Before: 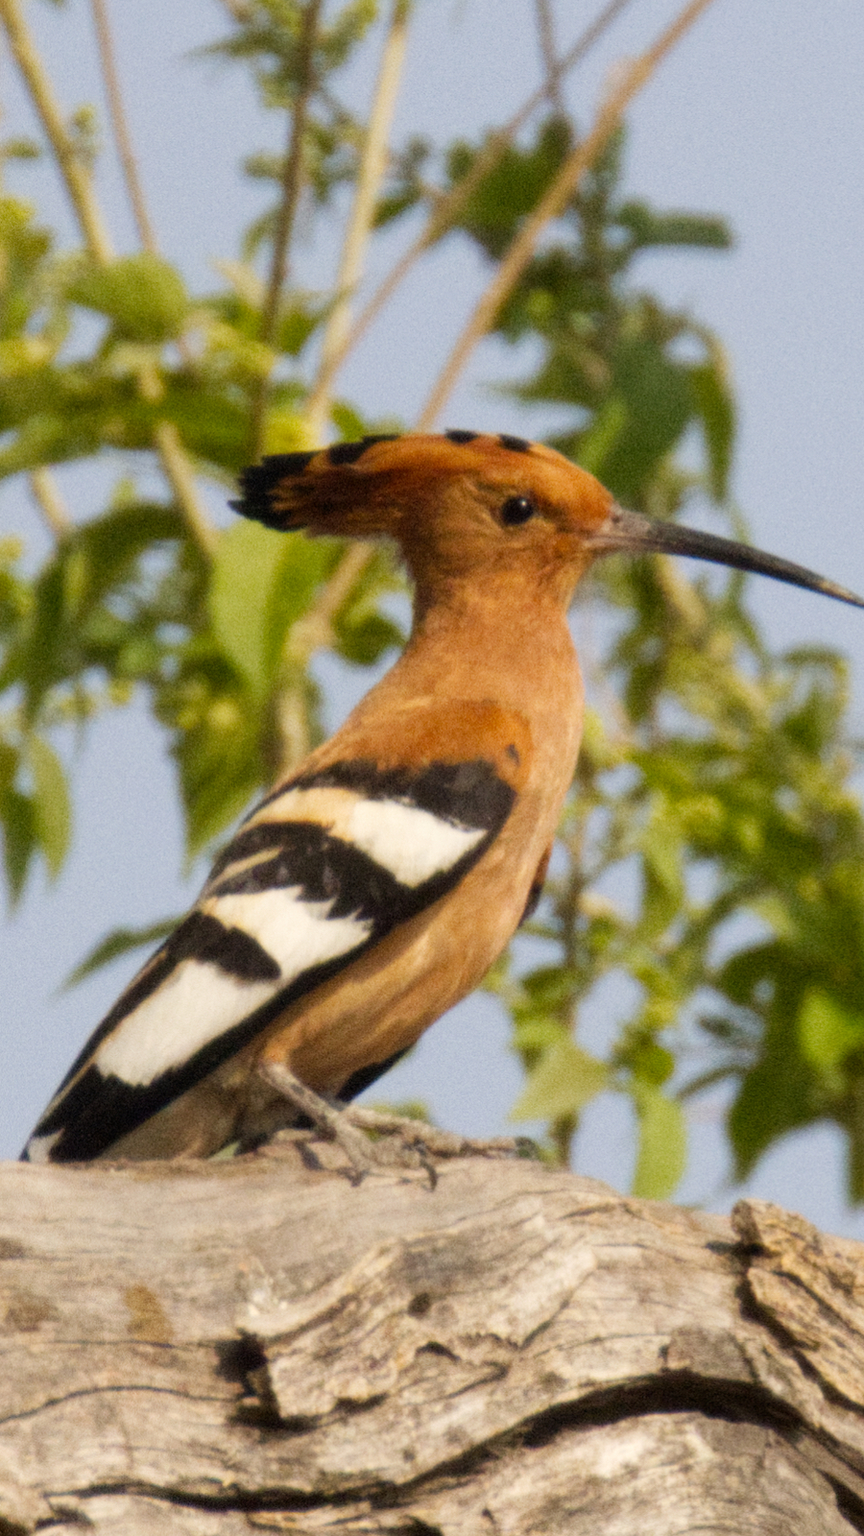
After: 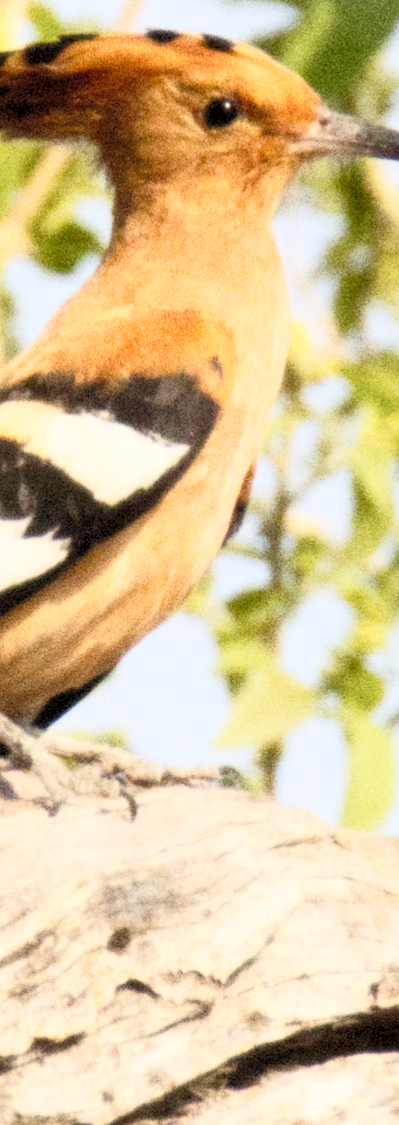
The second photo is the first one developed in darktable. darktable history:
crop: left 35.432%, top 26.233%, right 20.145%, bottom 3.432%
tone curve: curves: ch0 [(0, 0) (0.004, 0.002) (0.02, 0.013) (0.218, 0.218) (0.664, 0.718) (0.832, 0.873) (1, 1)], preserve colors none
contrast brightness saturation: contrast 0.39, brightness 0.53
exposure: black level correction 0.005, exposure 0.001 EV, compensate highlight preservation false
tone equalizer: on, module defaults
